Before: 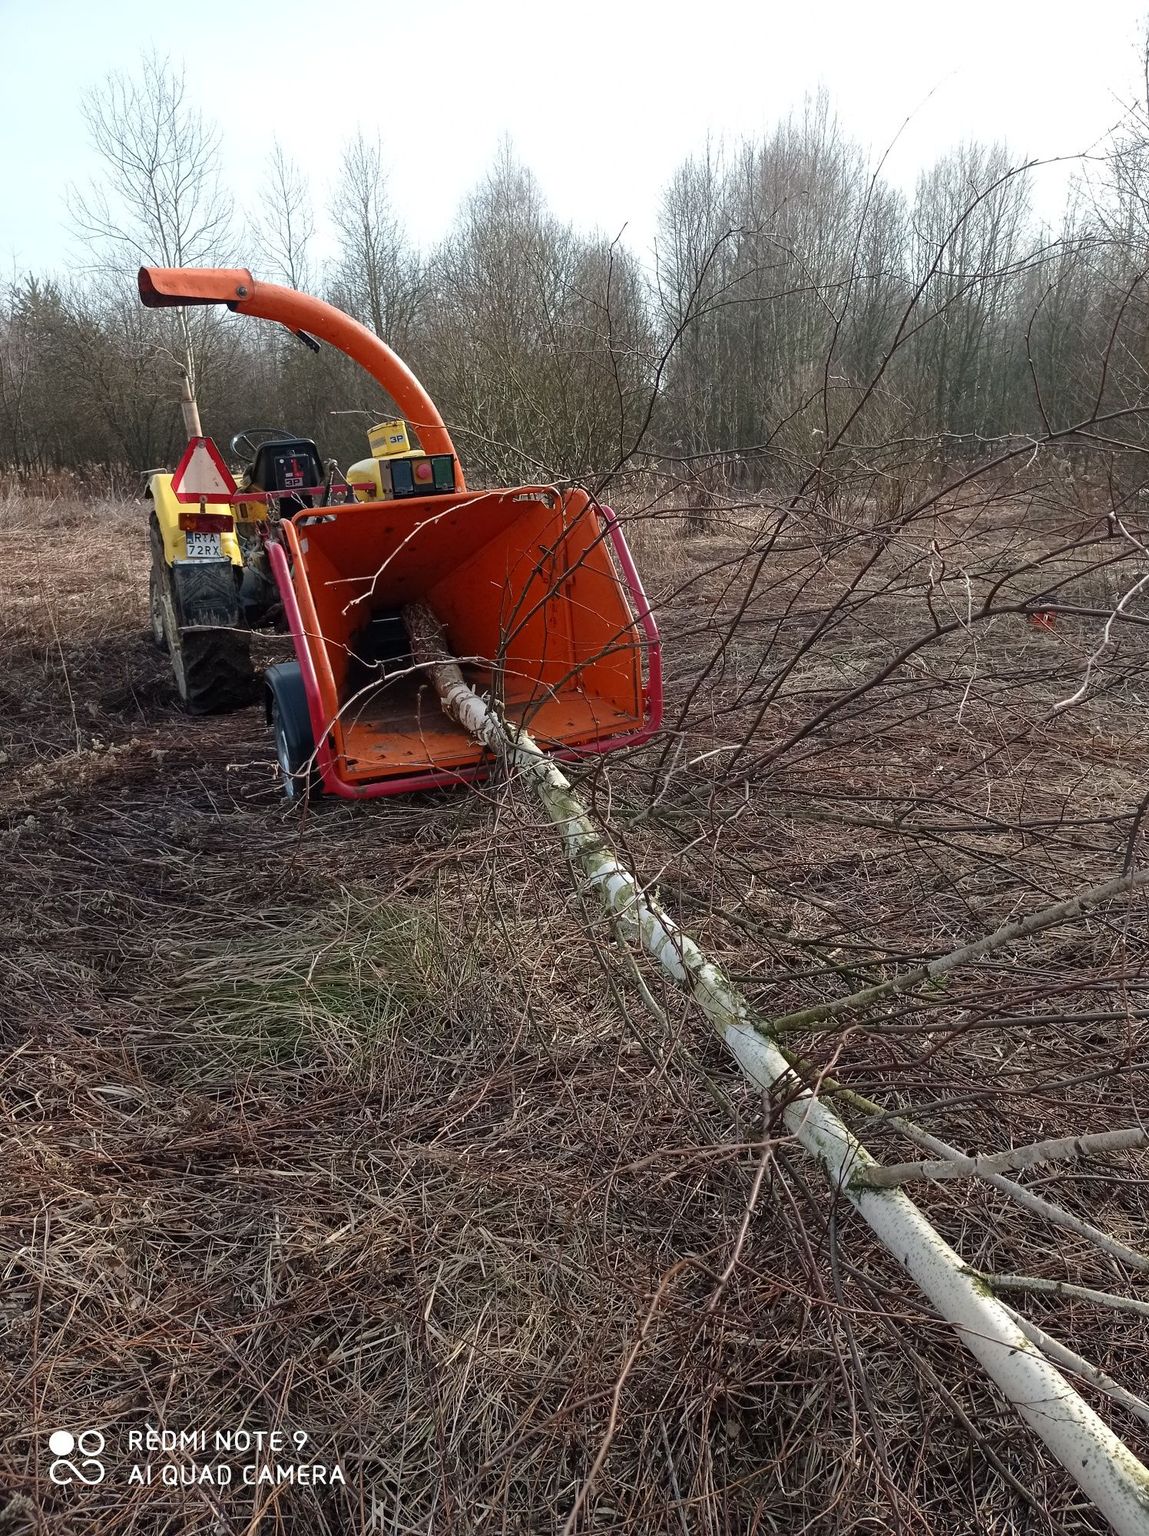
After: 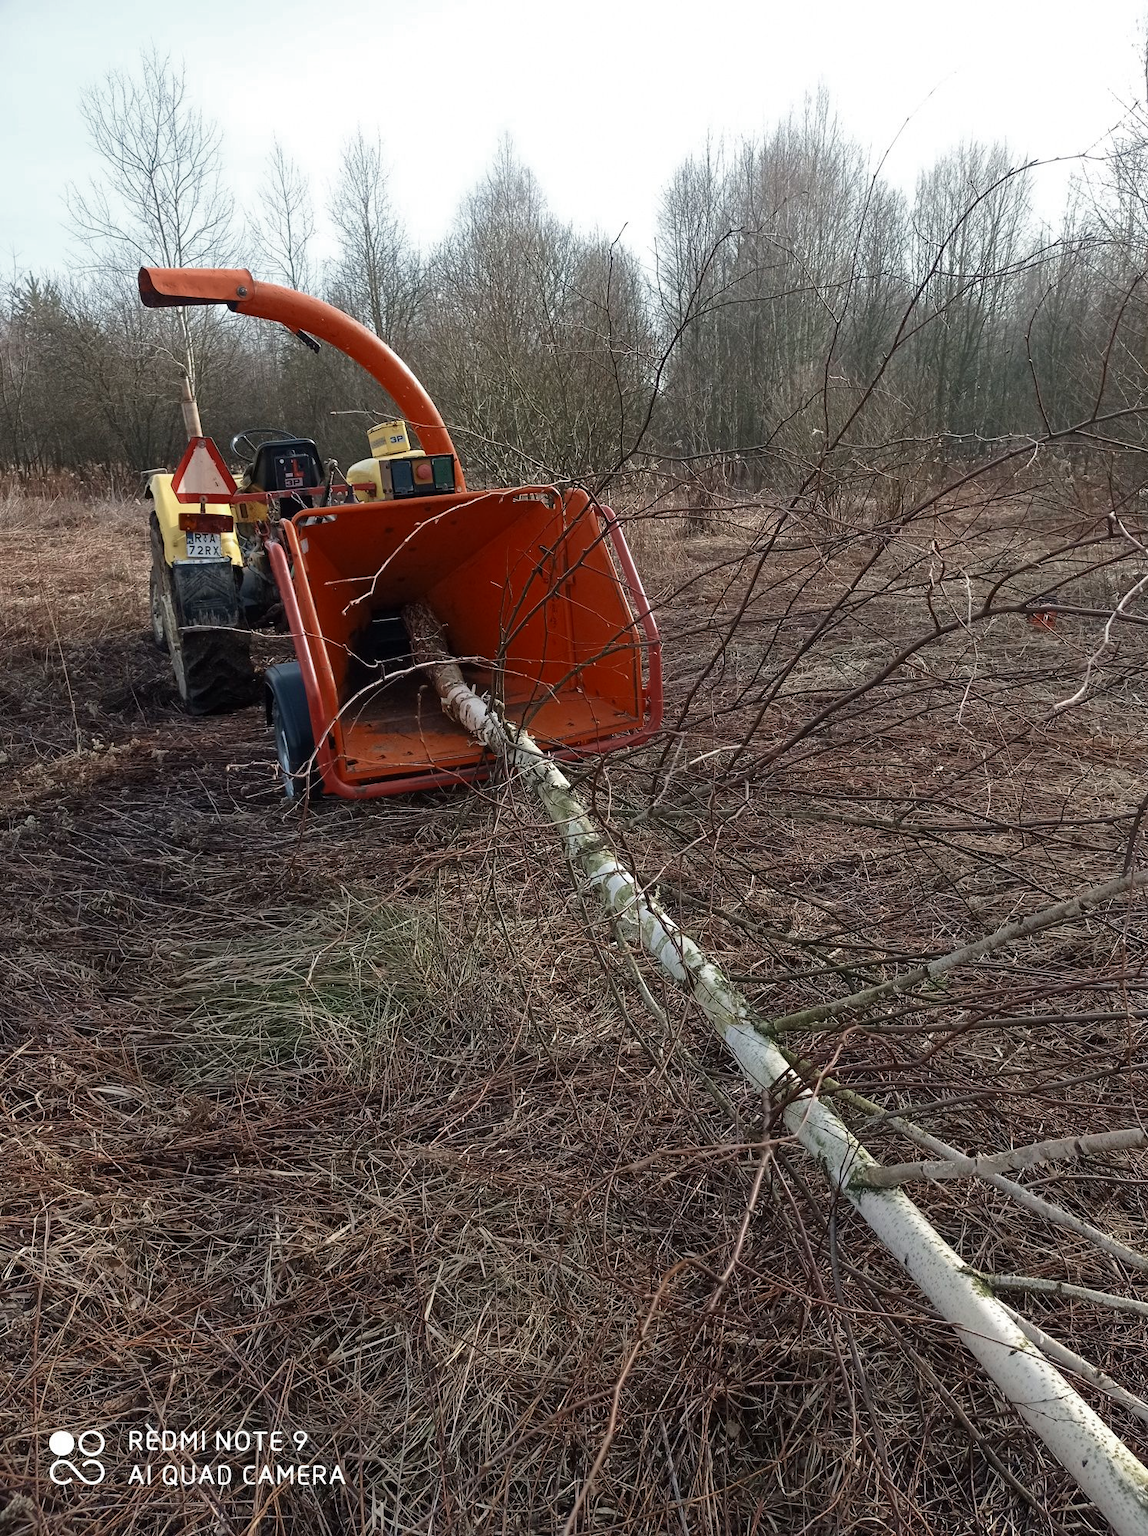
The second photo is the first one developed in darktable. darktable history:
color zones: curves: ch0 [(0, 0.5) (0.125, 0.4) (0.25, 0.5) (0.375, 0.4) (0.5, 0.4) (0.625, 0.35) (0.75, 0.35) (0.875, 0.5)]; ch1 [(0, 0.35) (0.125, 0.45) (0.25, 0.35) (0.375, 0.35) (0.5, 0.35) (0.625, 0.35) (0.75, 0.45) (0.875, 0.35)]; ch2 [(0, 0.6) (0.125, 0.5) (0.25, 0.5) (0.375, 0.6) (0.5, 0.6) (0.625, 0.5) (0.75, 0.5) (0.875, 0.5)]
velvia: on, module defaults
